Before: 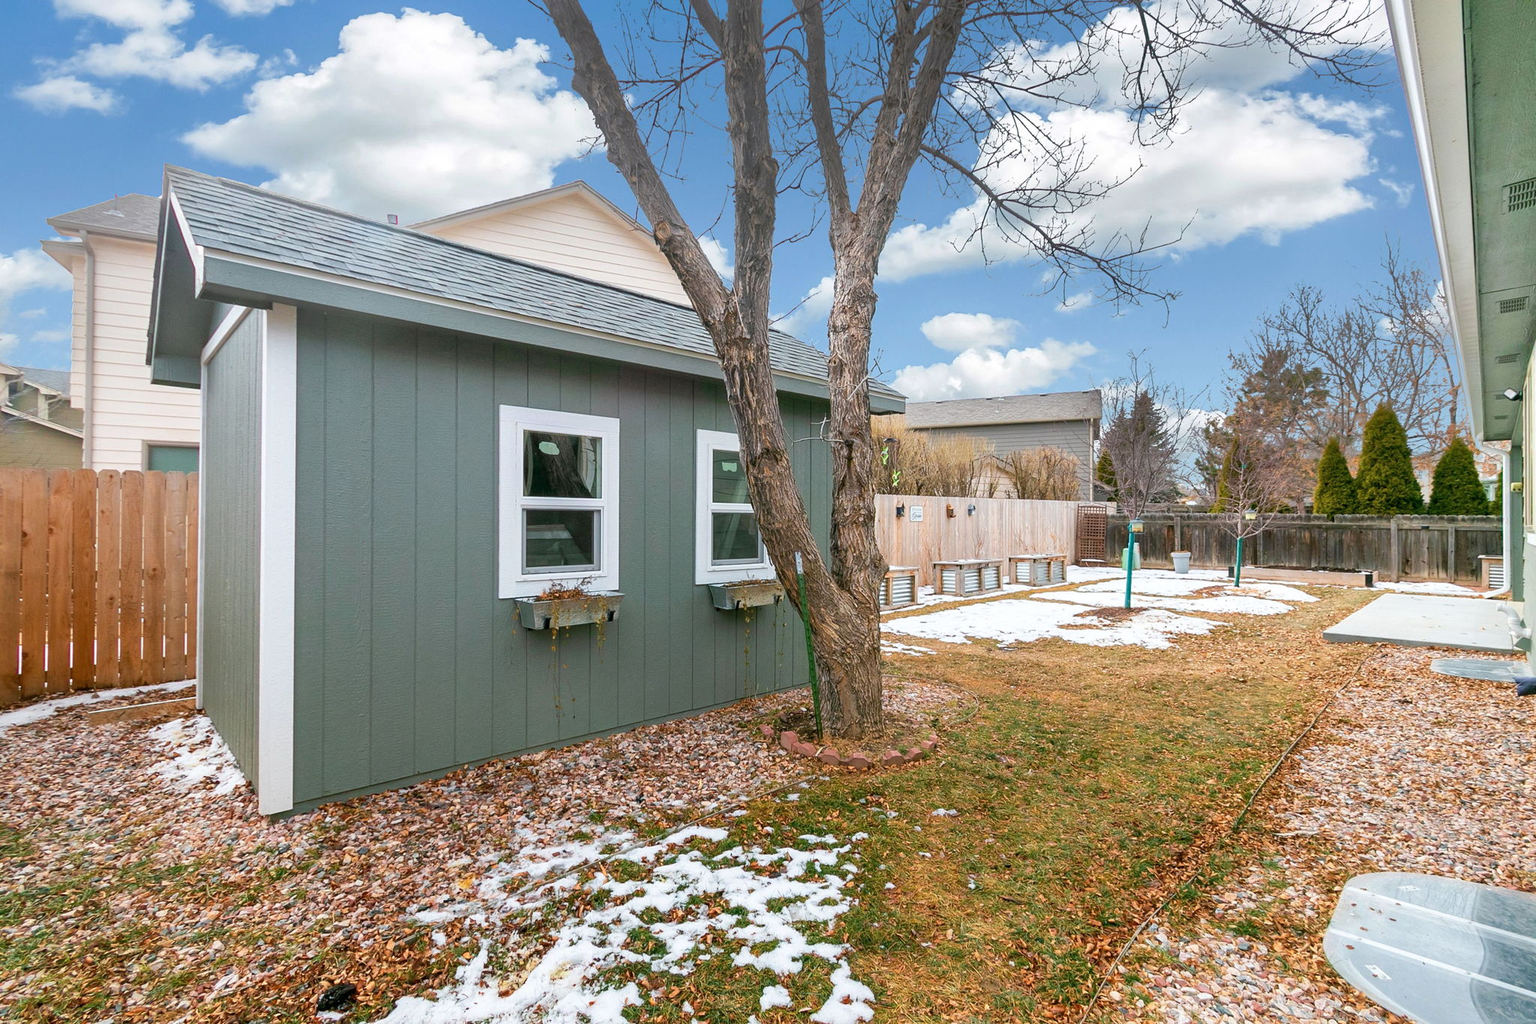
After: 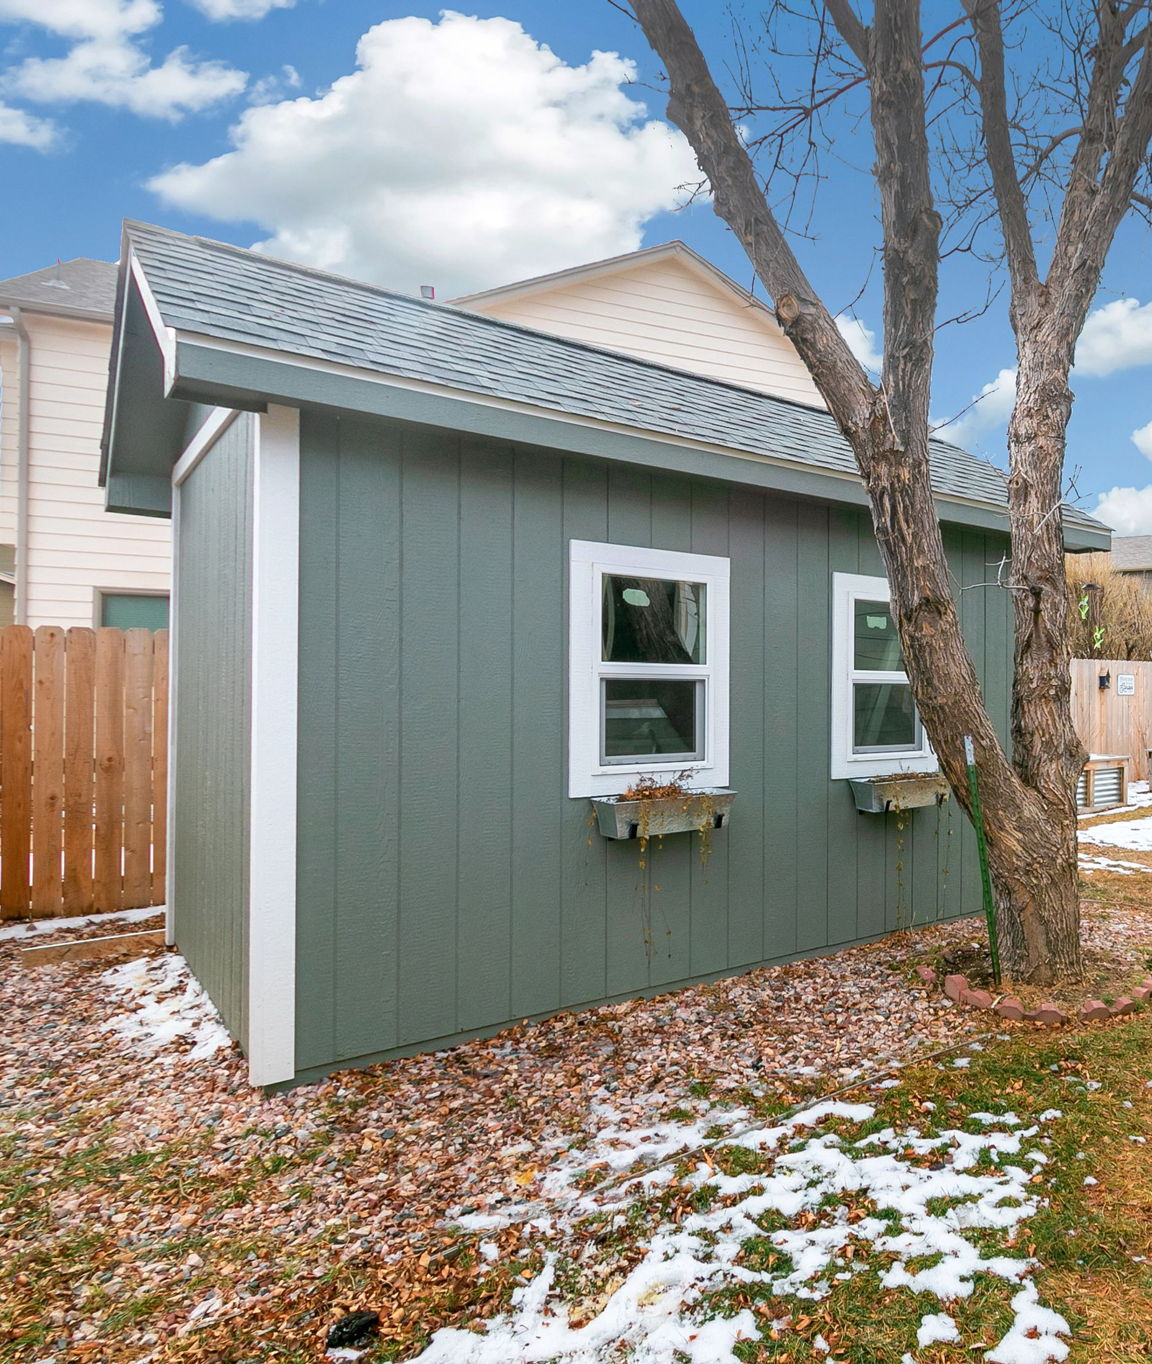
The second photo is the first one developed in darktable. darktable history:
crop: left 4.723%, right 39.019%
